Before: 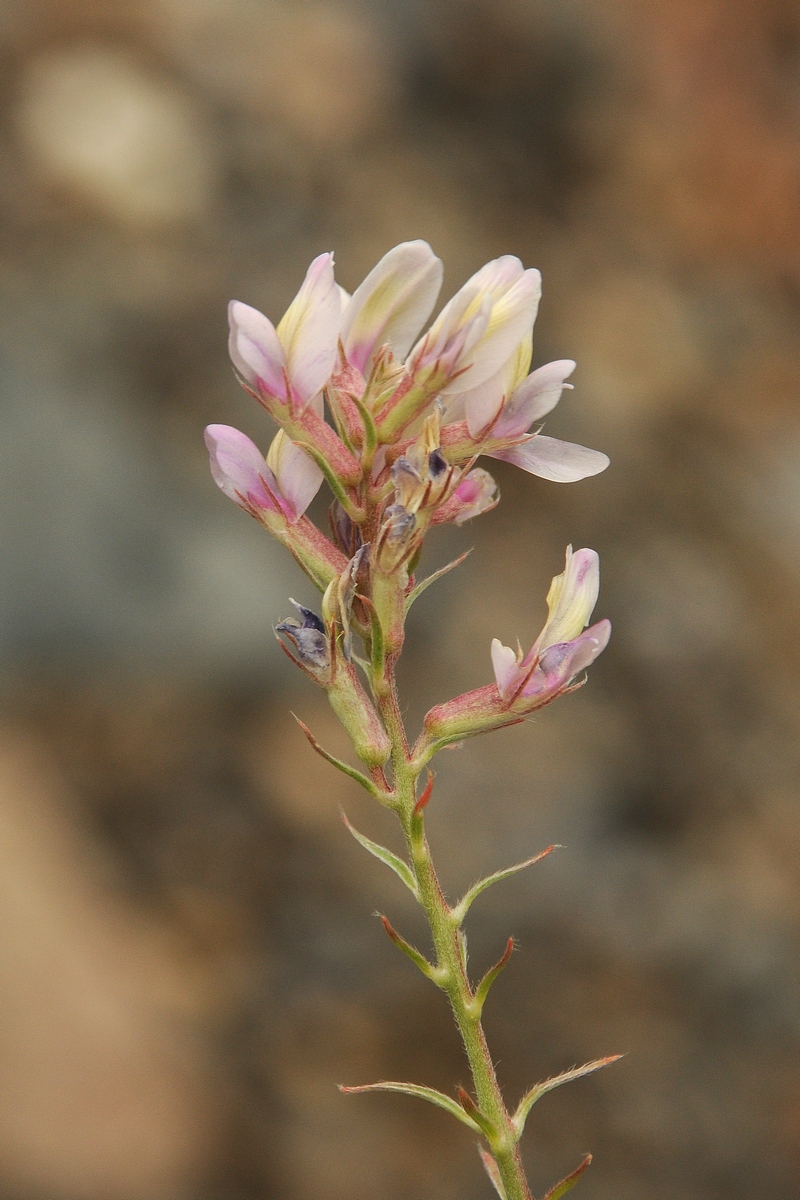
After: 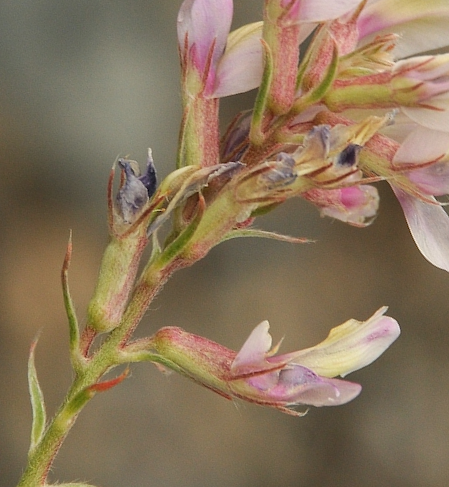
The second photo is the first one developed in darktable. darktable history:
crop and rotate: angle -44.59°, top 16.724%, right 0.822%, bottom 11.618%
color balance rgb: shadows lift › chroma 1.046%, shadows lift › hue 242.01°, perceptual saturation grading › global saturation 0.805%
